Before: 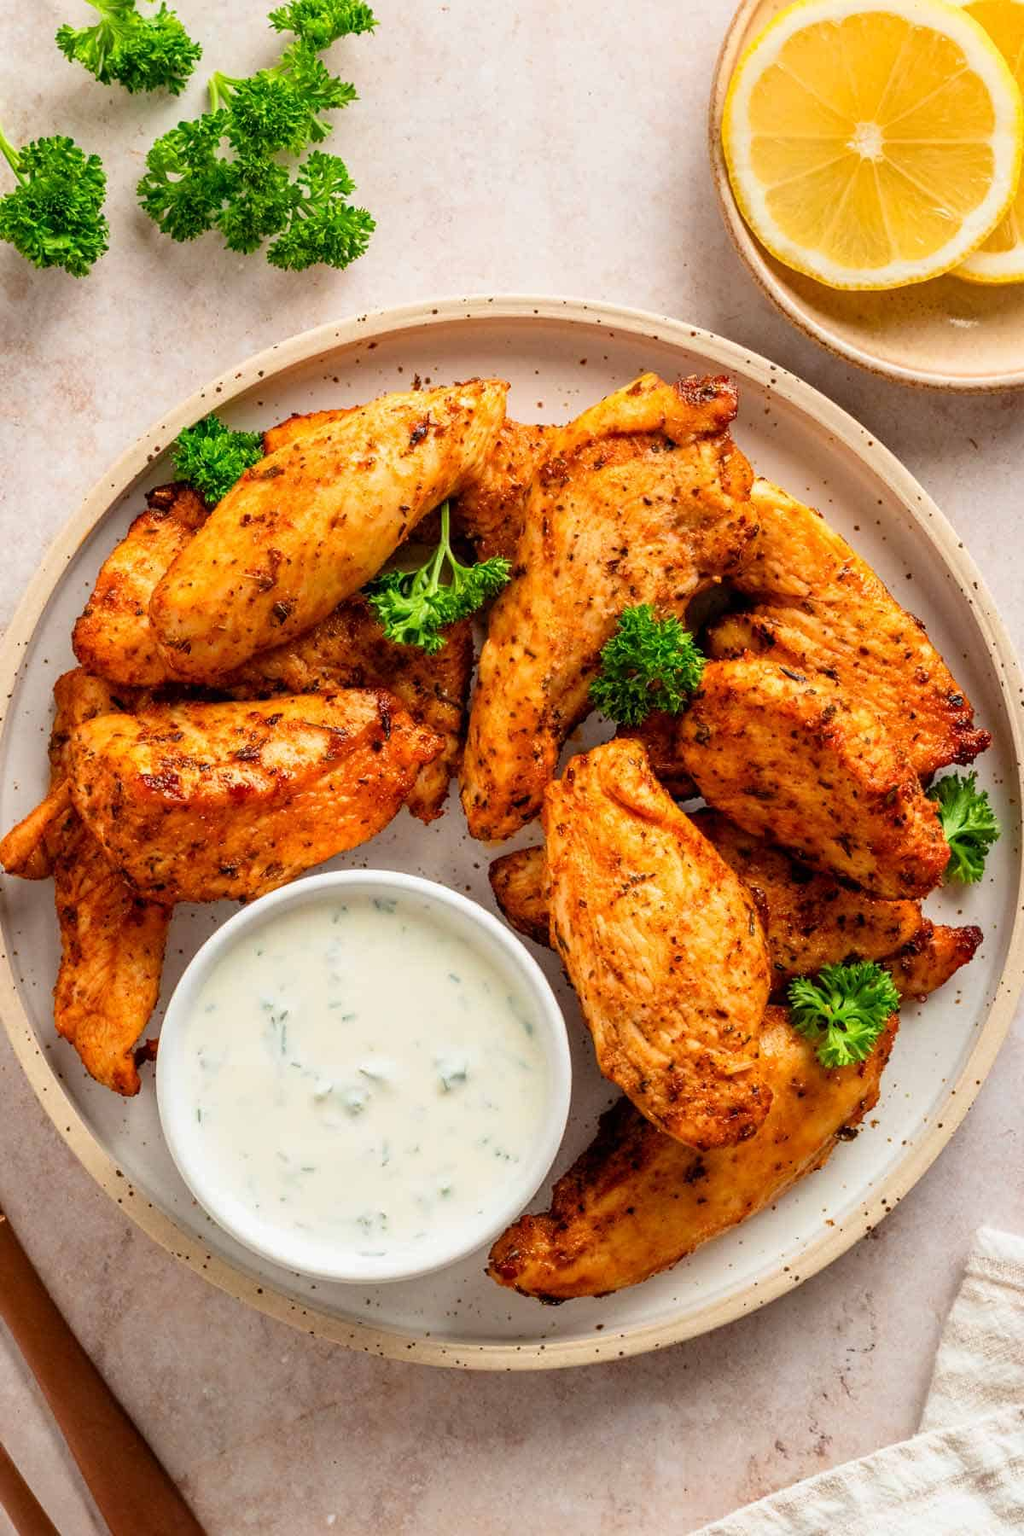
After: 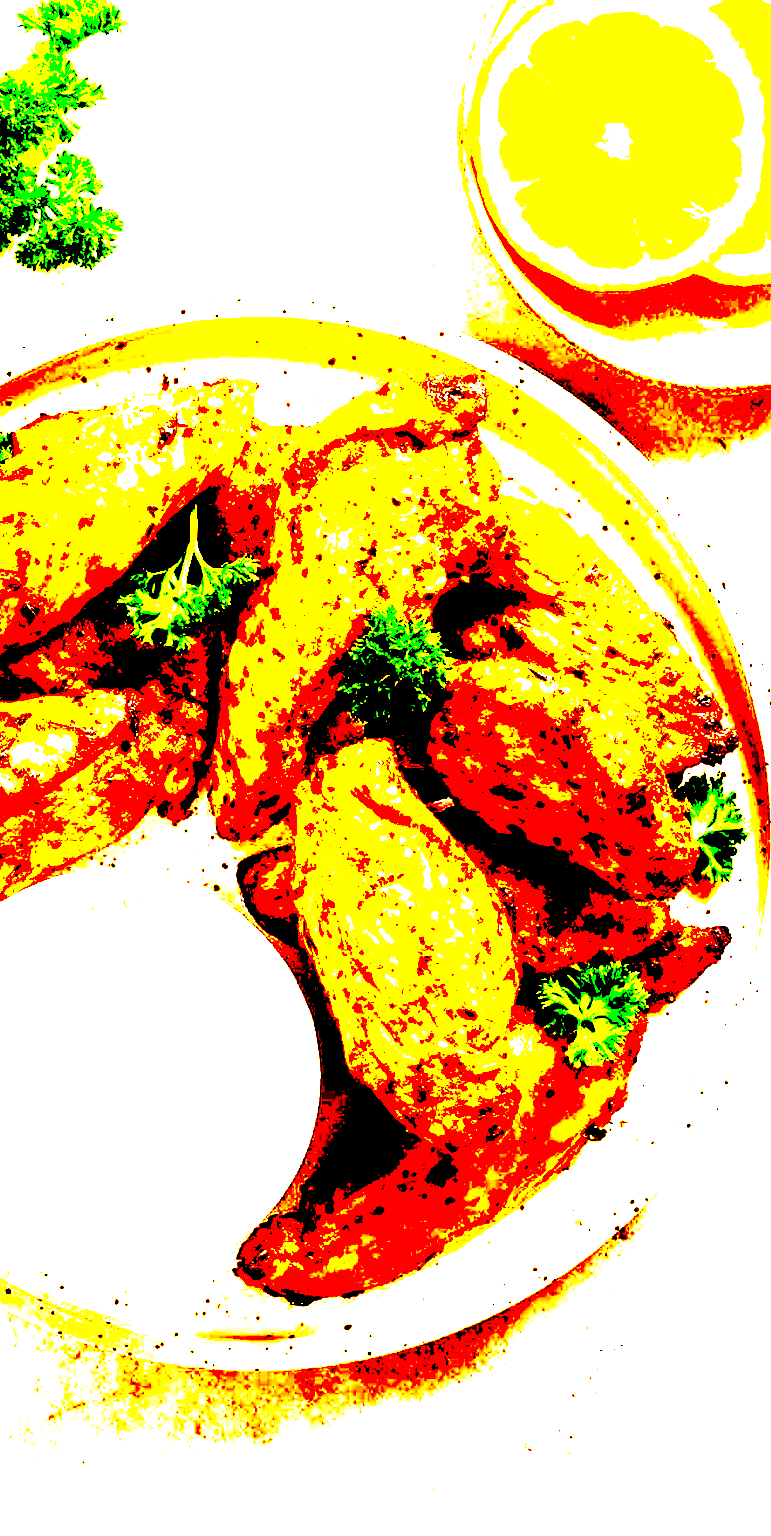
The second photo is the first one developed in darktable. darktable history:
crop and rotate: left 24.6%
exposure: black level correction 0.1, exposure 3 EV, compensate highlight preservation false
